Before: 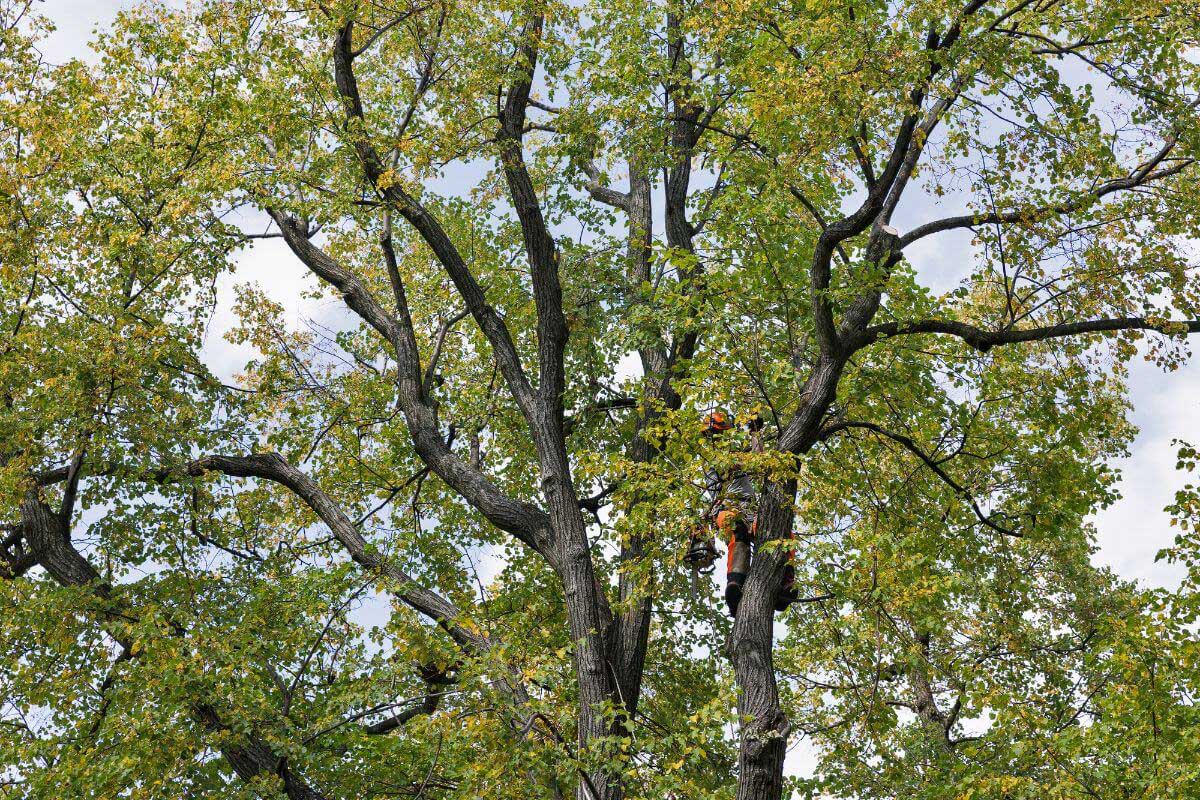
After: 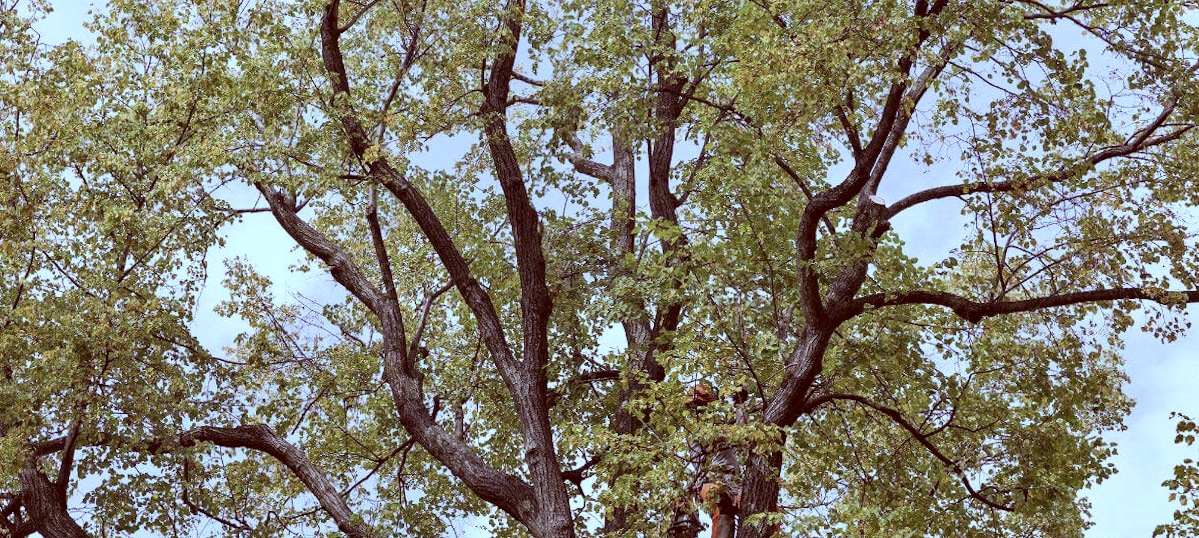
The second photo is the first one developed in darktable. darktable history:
rotate and perspective: lens shift (horizontal) -0.055, automatic cropping off
crop and rotate: top 4.848%, bottom 29.503%
contrast brightness saturation: contrast 0.1, saturation -0.36
white balance: red 0.871, blue 1.249
color correction: highlights a* -7.23, highlights b* -0.161, shadows a* 20.08, shadows b* 11.73
